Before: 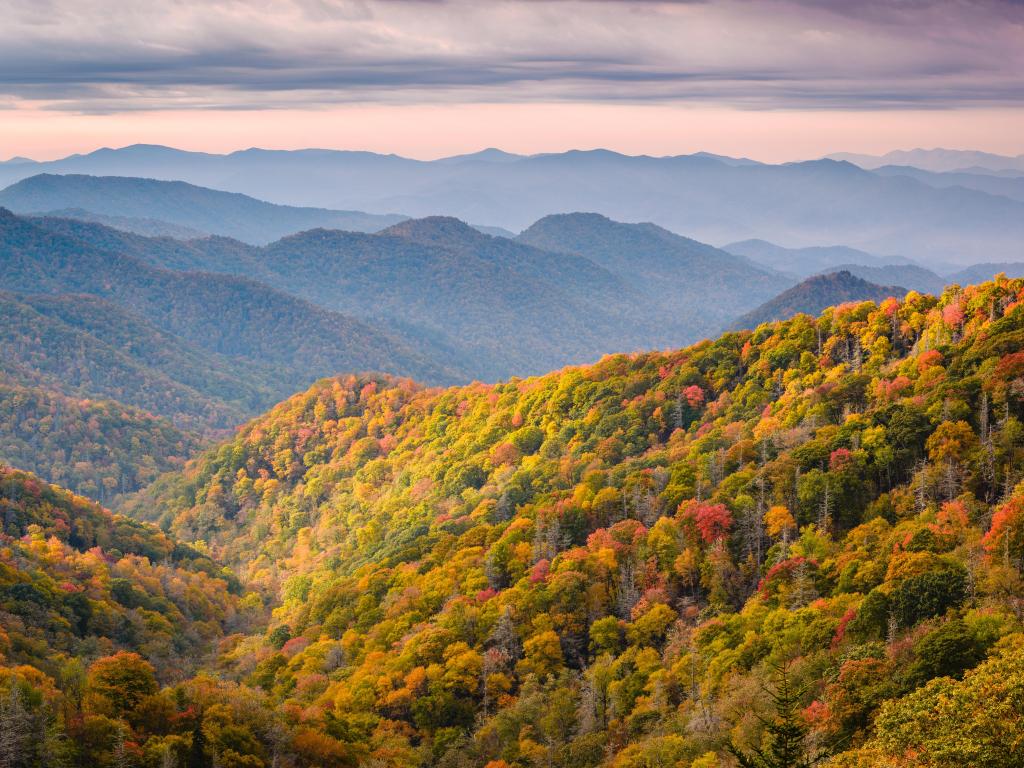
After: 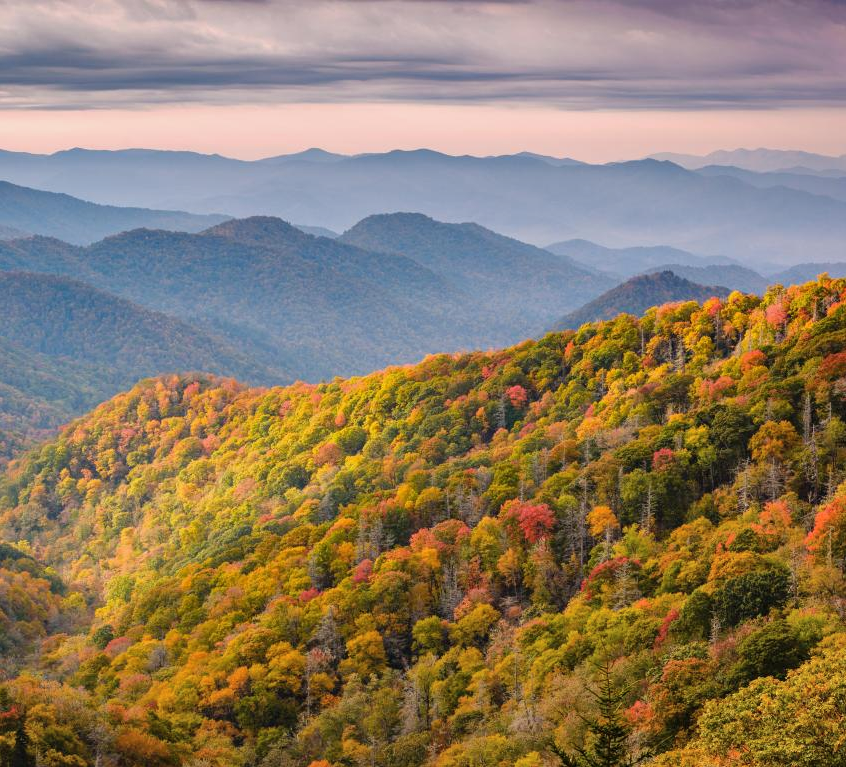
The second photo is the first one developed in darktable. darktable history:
shadows and highlights: shadows 60.61, soften with gaussian
crop: left 17.35%, bottom 0.028%
exposure: exposure -0.04 EV, compensate highlight preservation false
